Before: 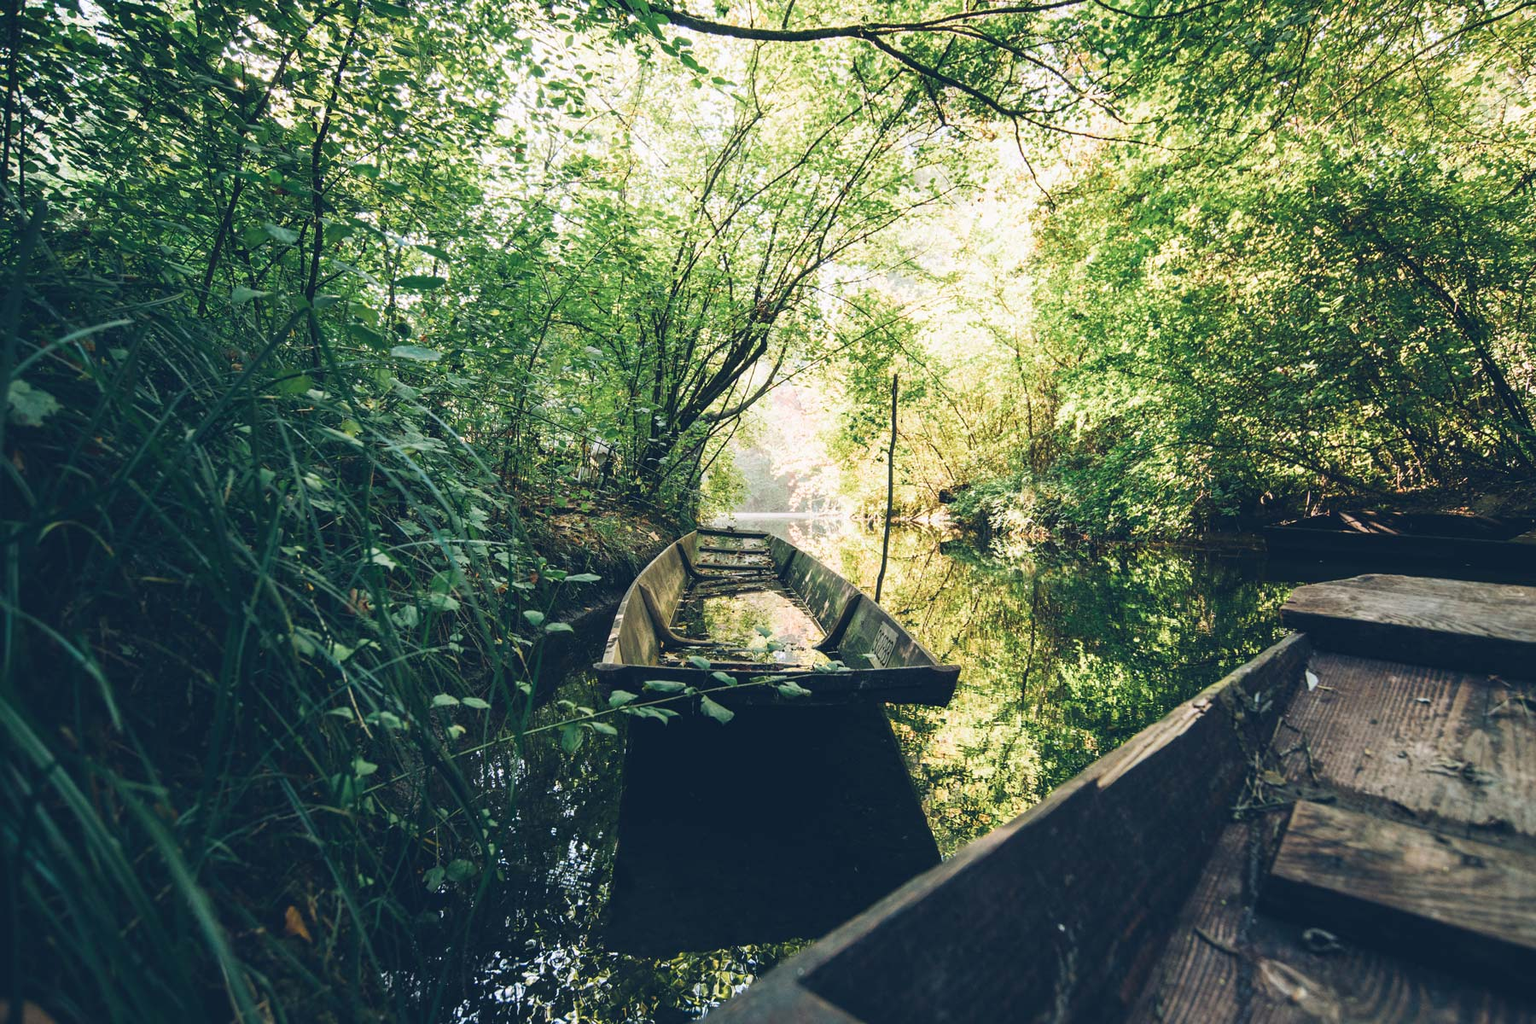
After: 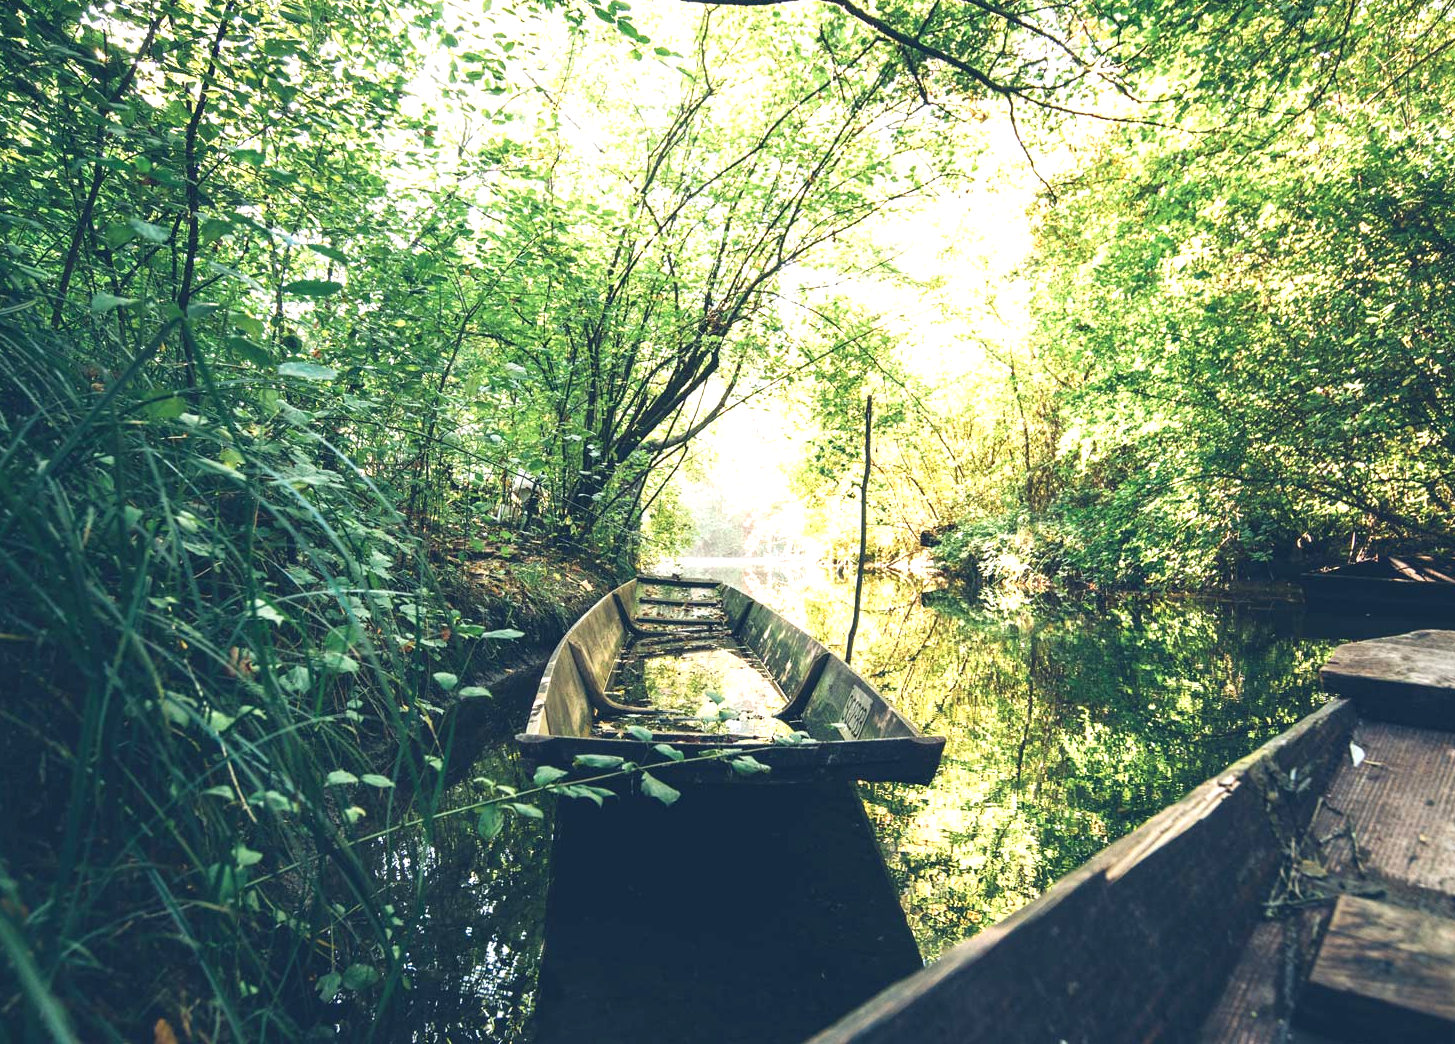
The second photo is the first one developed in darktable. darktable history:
levels: black 3.9%
crop: left 10.001%, top 3.646%, right 9.163%, bottom 9.341%
exposure: exposure 0.733 EV, compensate exposure bias true, compensate highlight preservation false
